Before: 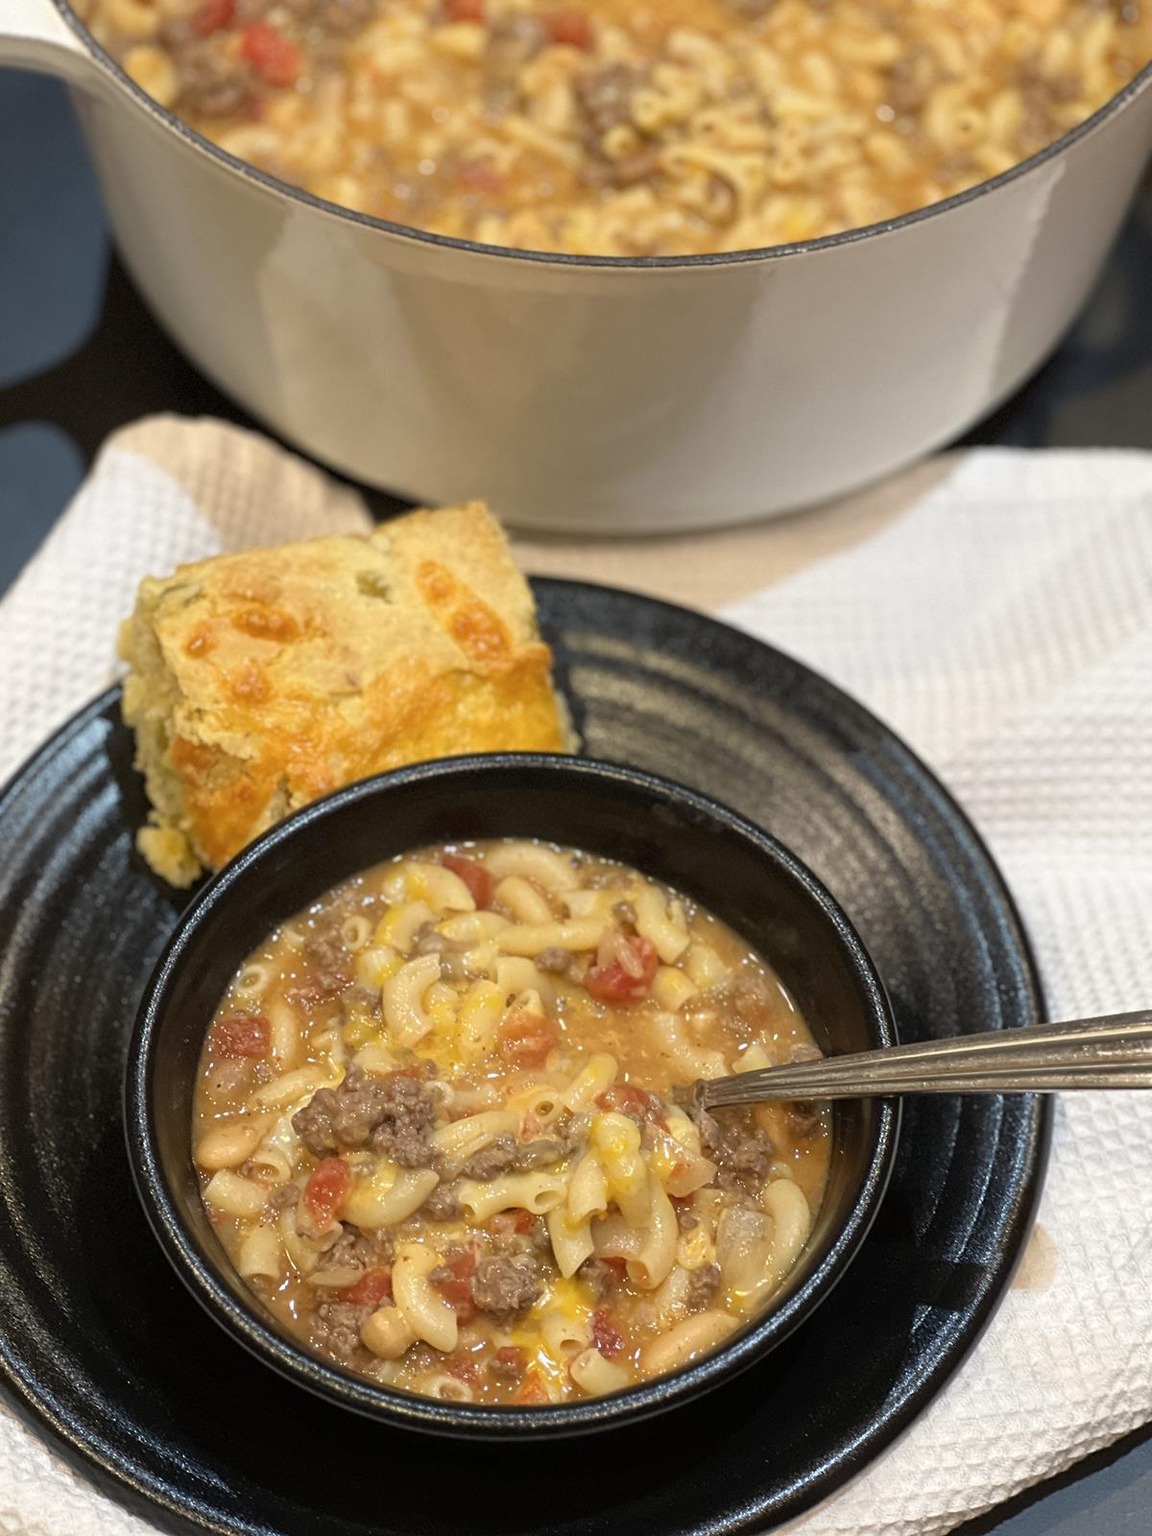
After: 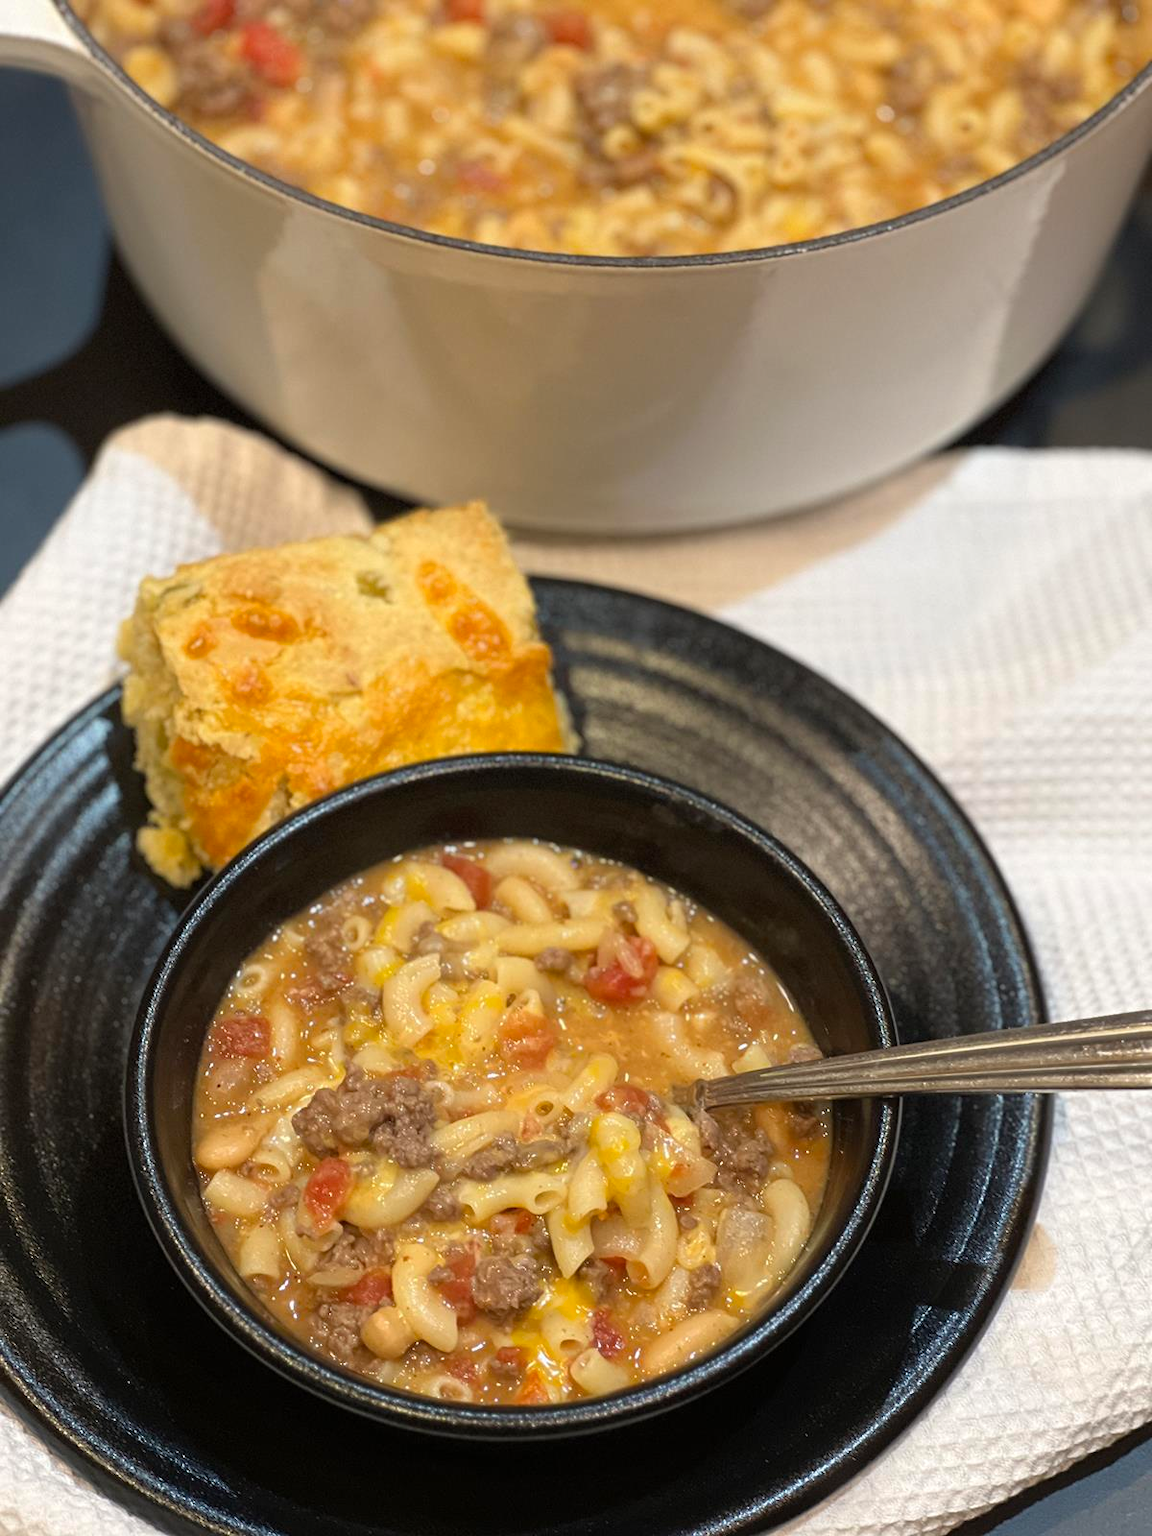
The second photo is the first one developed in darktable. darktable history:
tone equalizer: mask exposure compensation -0.488 EV
